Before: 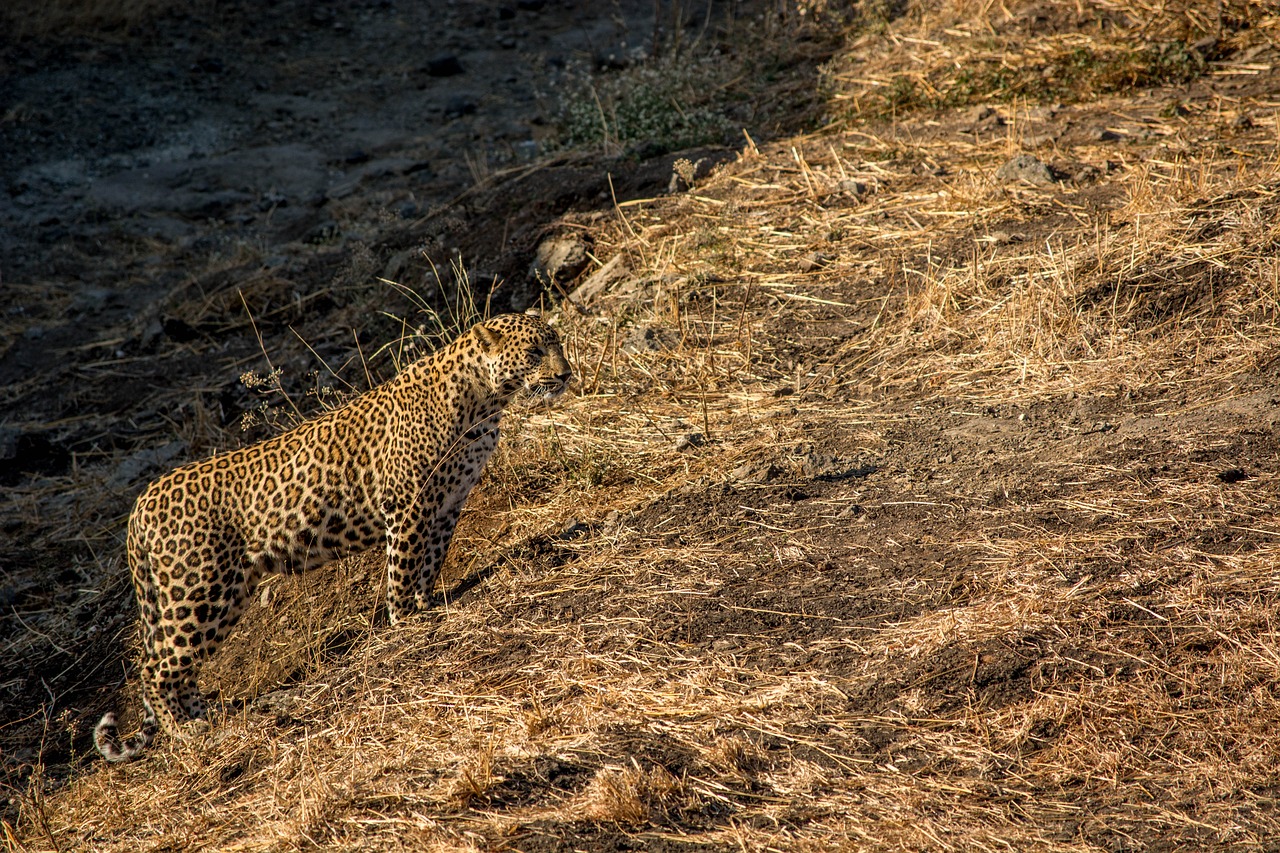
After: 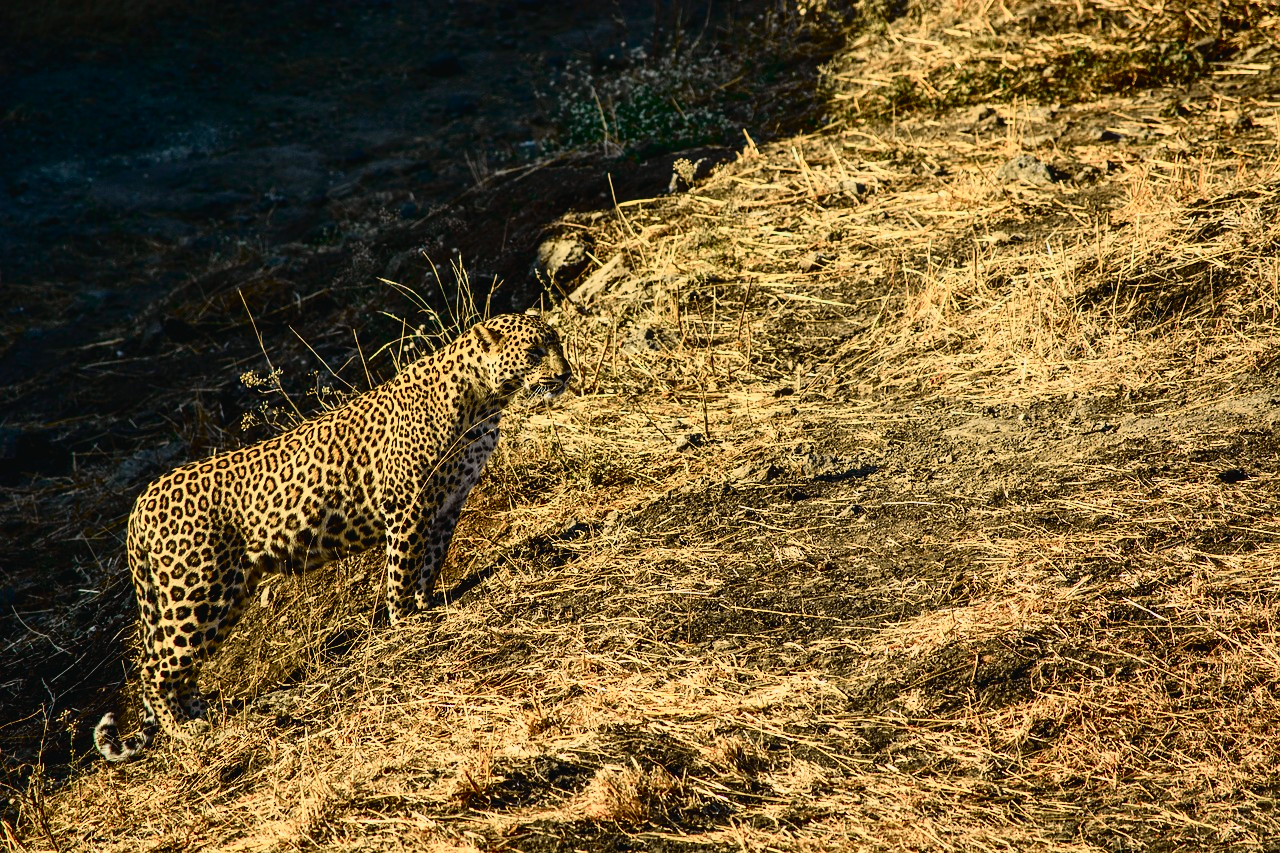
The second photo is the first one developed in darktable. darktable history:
contrast brightness saturation: contrast 0.278
tone curve: curves: ch0 [(0, 0.022) (0.114, 0.088) (0.282, 0.316) (0.446, 0.511) (0.613, 0.693) (0.786, 0.843) (0.999, 0.949)]; ch1 [(0, 0) (0.395, 0.343) (0.463, 0.427) (0.486, 0.474) (0.503, 0.5) (0.535, 0.522) (0.555, 0.546) (0.594, 0.614) (0.755, 0.793) (1, 1)]; ch2 [(0, 0) (0.369, 0.388) (0.449, 0.431) (0.501, 0.5) (0.528, 0.517) (0.561, 0.598) (0.697, 0.721) (1, 1)], color space Lab, independent channels, preserve colors none
